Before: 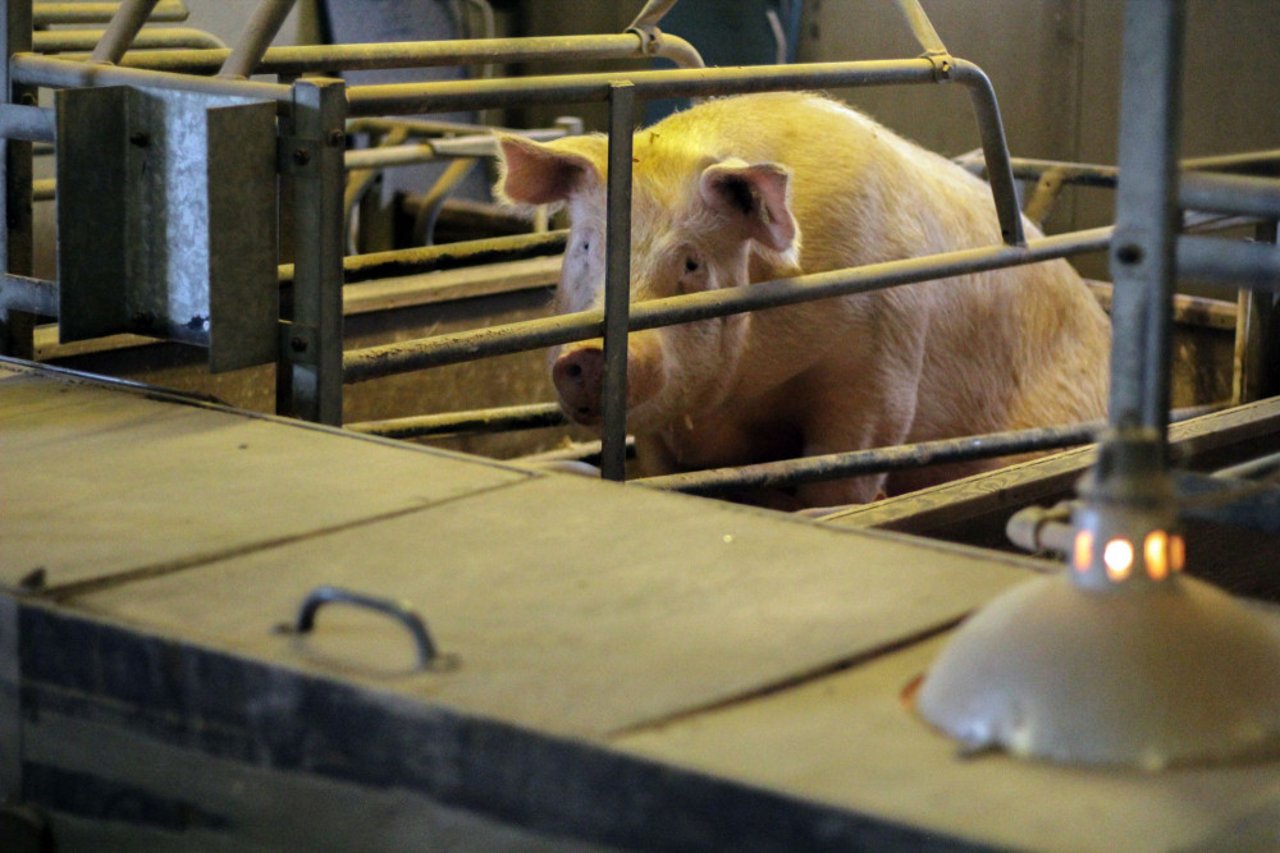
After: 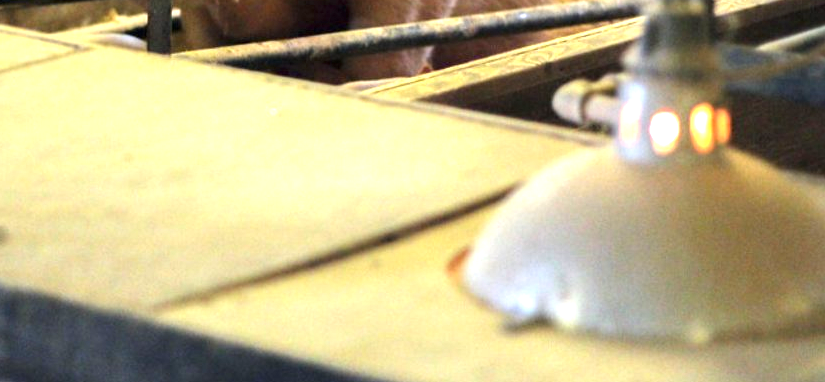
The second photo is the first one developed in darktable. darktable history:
exposure: black level correction 0, exposure 1.379 EV, compensate exposure bias true, compensate highlight preservation false
crop and rotate: left 35.509%, top 50.238%, bottom 4.934%
